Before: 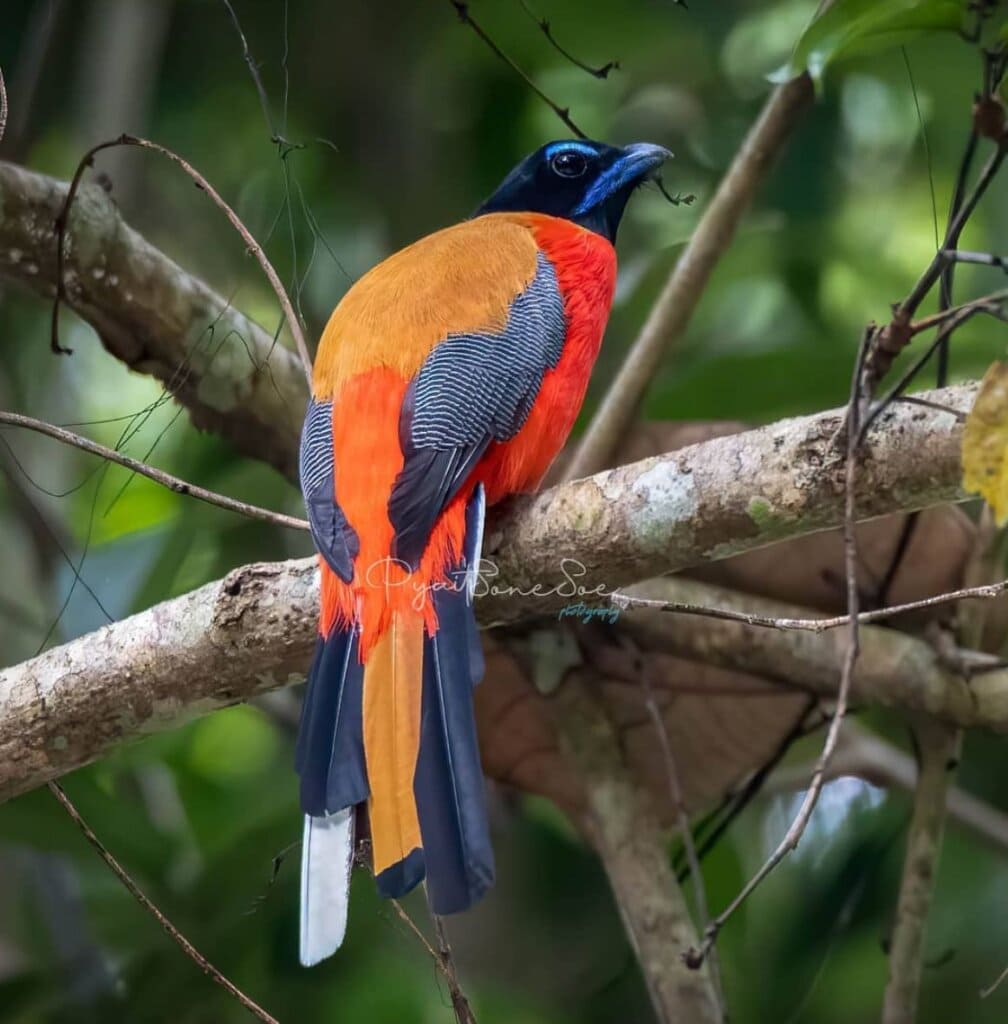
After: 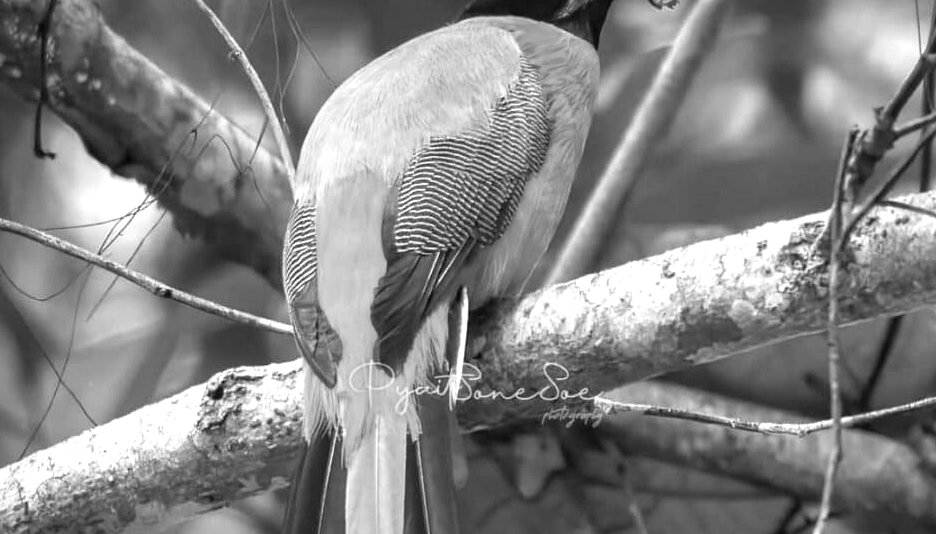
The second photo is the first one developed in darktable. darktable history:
vignetting: fall-off radius 60.92%
crop: left 1.744%, top 19.225%, right 5.069%, bottom 28.357%
monochrome: a -6.99, b 35.61, size 1.4
exposure: exposure 1 EV, compensate highlight preservation false
